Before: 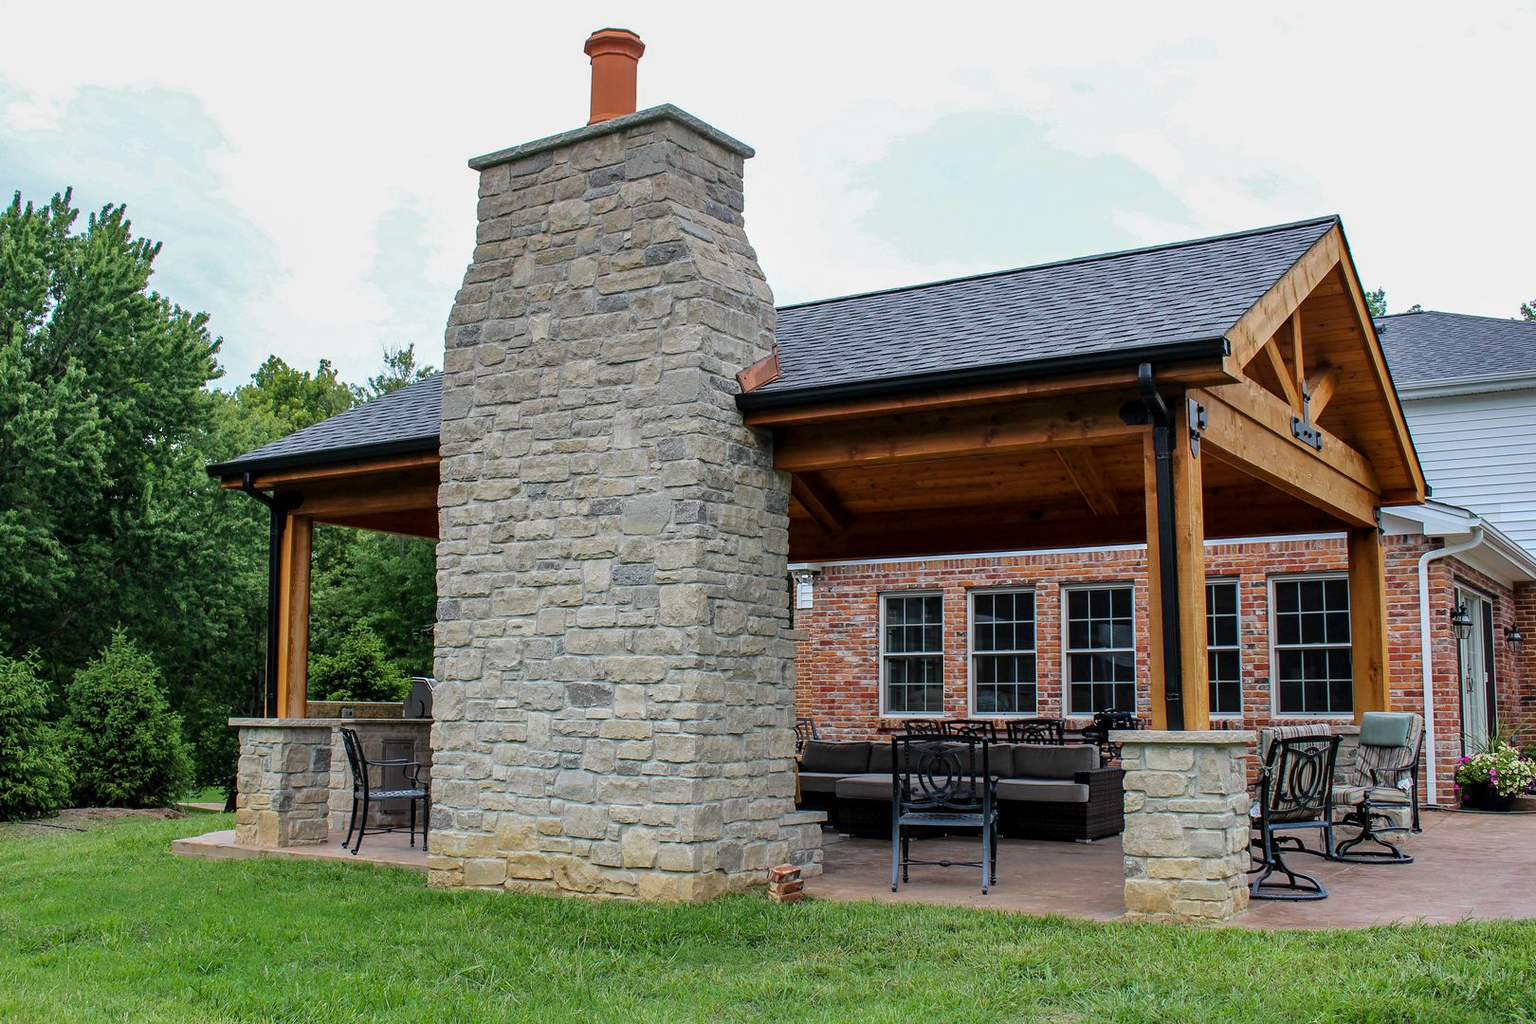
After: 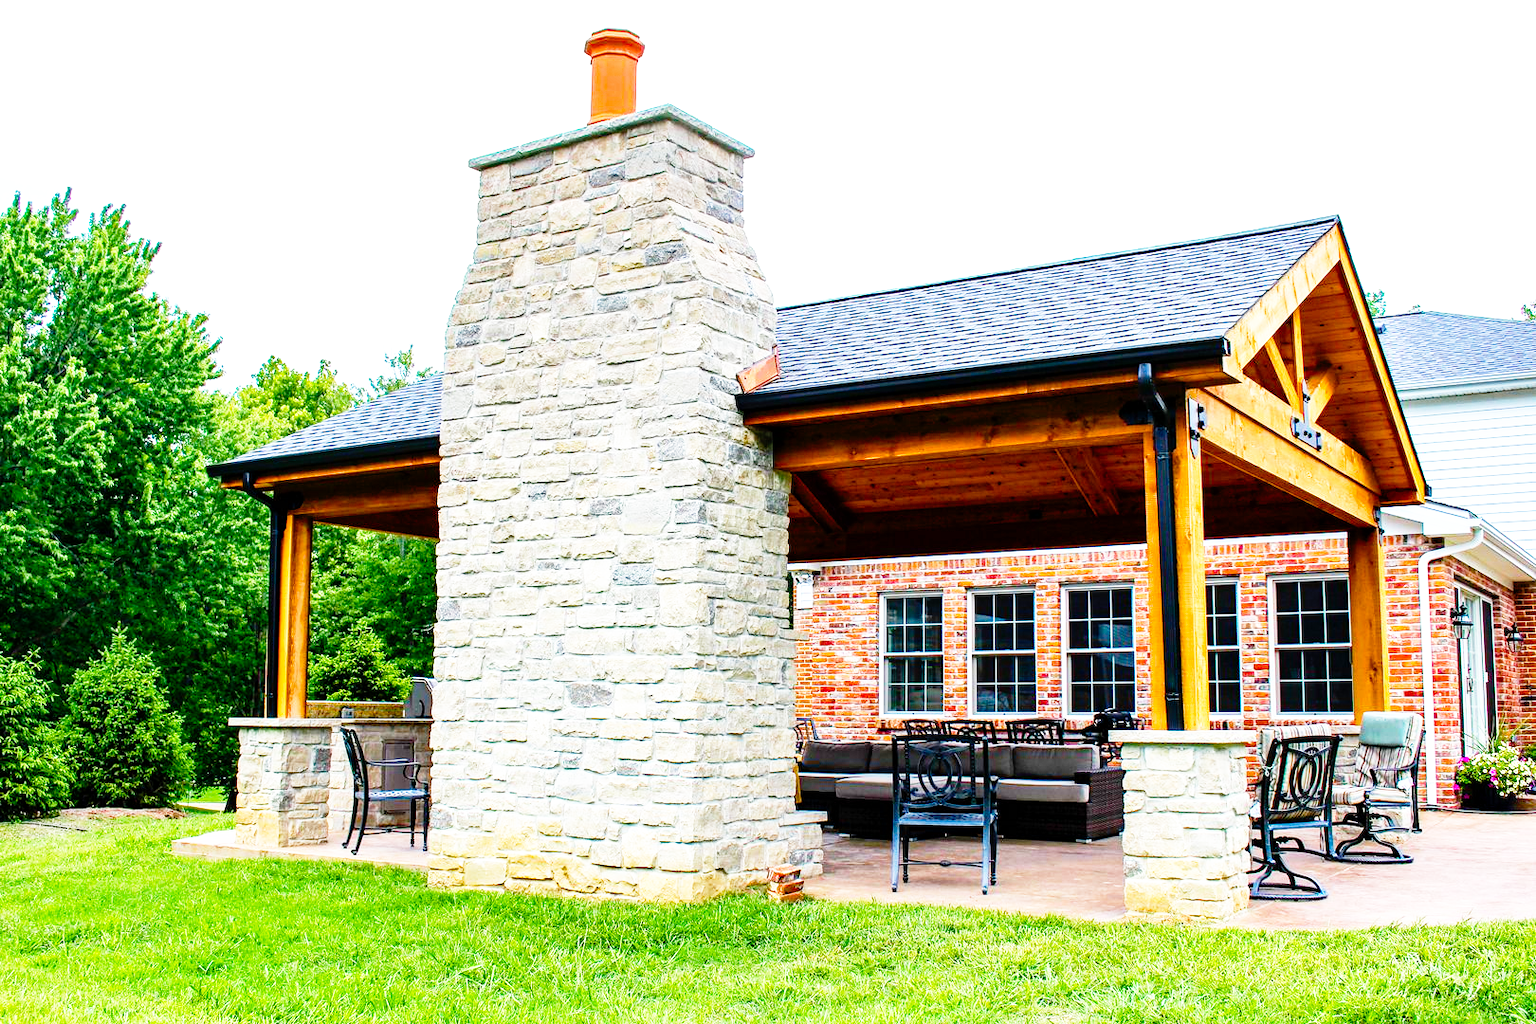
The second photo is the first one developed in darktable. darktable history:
color balance rgb: linear chroma grading › shadows -2.2%, linear chroma grading › highlights -15%, linear chroma grading › global chroma -10%, linear chroma grading › mid-tones -10%, perceptual saturation grading › global saturation 45%, perceptual saturation grading › highlights -50%, perceptual saturation grading › shadows 30%, perceptual brilliance grading › global brilliance 18%, global vibrance 45%
exposure: exposure 0.2 EV, compensate highlight preservation false
base curve: curves: ch0 [(0, 0) (0.012, 0.01) (0.073, 0.168) (0.31, 0.711) (0.645, 0.957) (1, 1)], preserve colors none
tone equalizer: on, module defaults
